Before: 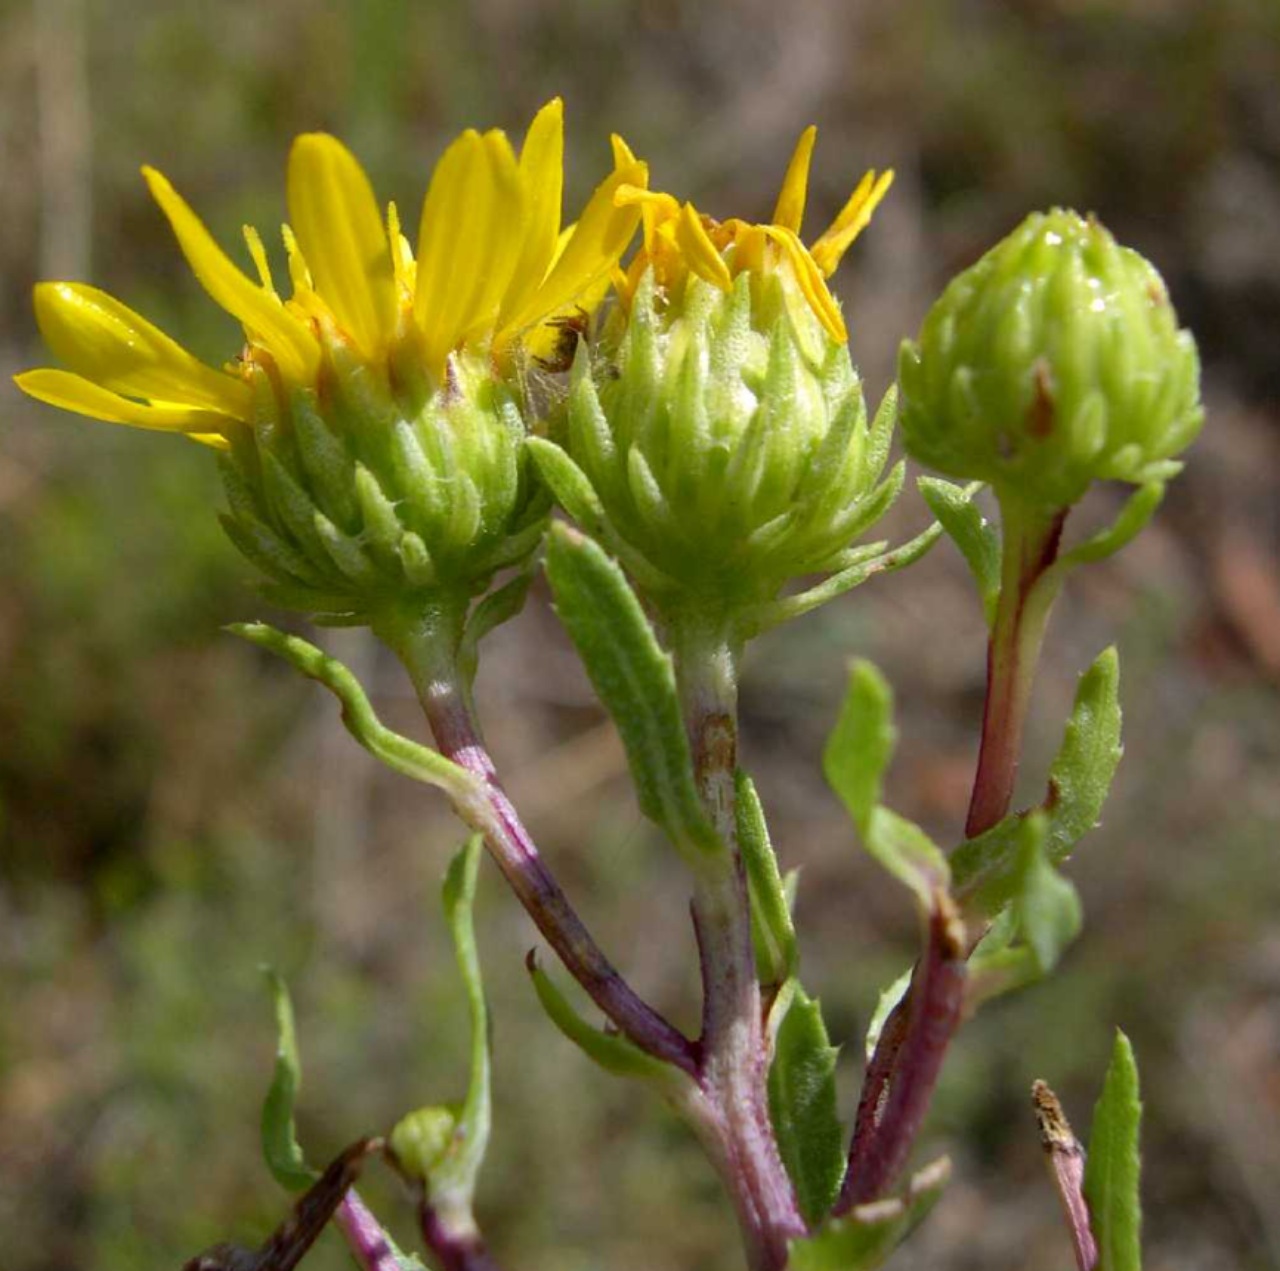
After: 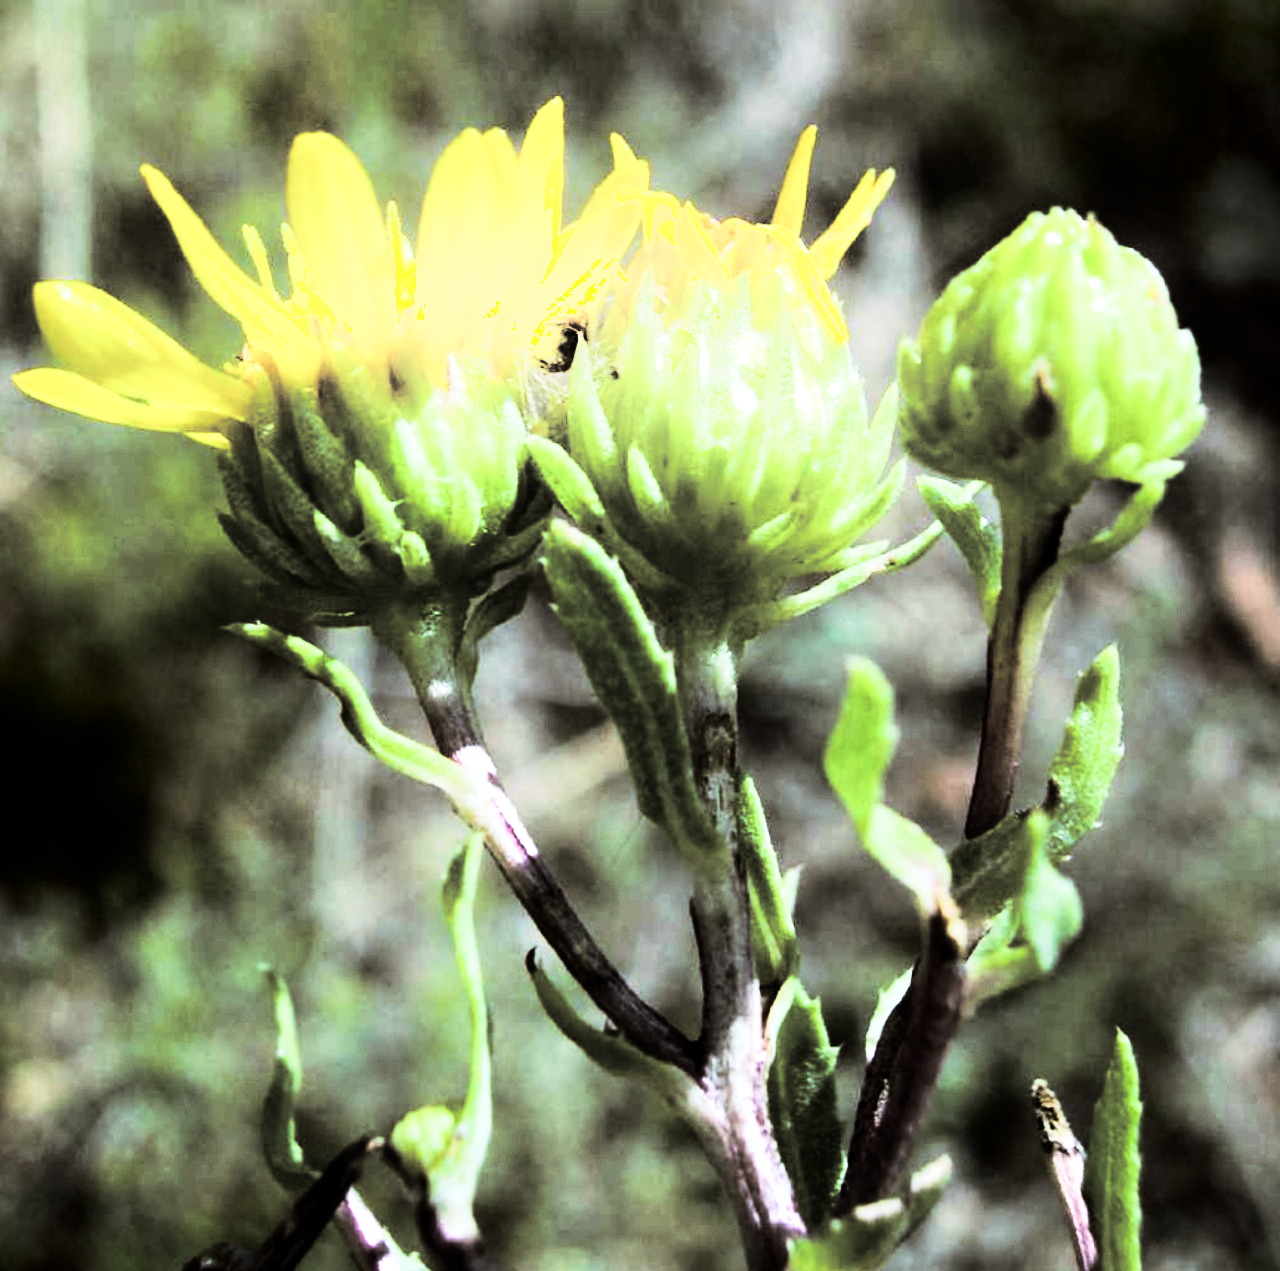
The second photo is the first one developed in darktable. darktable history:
color balance rgb: shadows lift › luminance -7.7%, shadows lift › chroma 2.13%, shadows lift › hue 200.79°, power › luminance -7.77%, power › chroma 2.27%, power › hue 220.69°, highlights gain › luminance 15.15%, highlights gain › chroma 4%, highlights gain › hue 209.35°, global offset › luminance -0.21%, global offset › chroma 0.27%, perceptual saturation grading › global saturation 24.42%, perceptual saturation grading › highlights -24.42%, perceptual saturation grading › mid-tones 24.42%, perceptual saturation grading › shadows 40%, perceptual brilliance grading › global brilliance -5%, perceptual brilliance grading › highlights 24.42%, perceptual brilliance grading › mid-tones 7%, perceptual brilliance grading › shadows -5%
shadows and highlights: shadows -90, highlights 90, soften with gaussian
split-toning: shadows › hue 46.8°, shadows › saturation 0.17, highlights › hue 316.8°, highlights › saturation 0.27, balance -51.82
contrast brightness saturation: contrast 0.1, saturation -0.36
rgb curve: curves: ch0 [(0, 0) (0.21, 0.15) (0.24, 0.21) (0.5, 0.75) (0.75, 0.96) (0.89, 0.99) (1, 1)]; ch1 [(0, 0.02) (0.21, 0.13) (0.25, 0.2) (0.5, 0.67) (0.75, 0.9) (0.89, 0.97) (1, 1)]; ch2 [(0, 0.02) (0.21, 0.13) (0.25, 0.2) (0.5, 0.67) (0.75, 0.9) (0.89, 0.97) (1, 1)], compensate middle gray true
